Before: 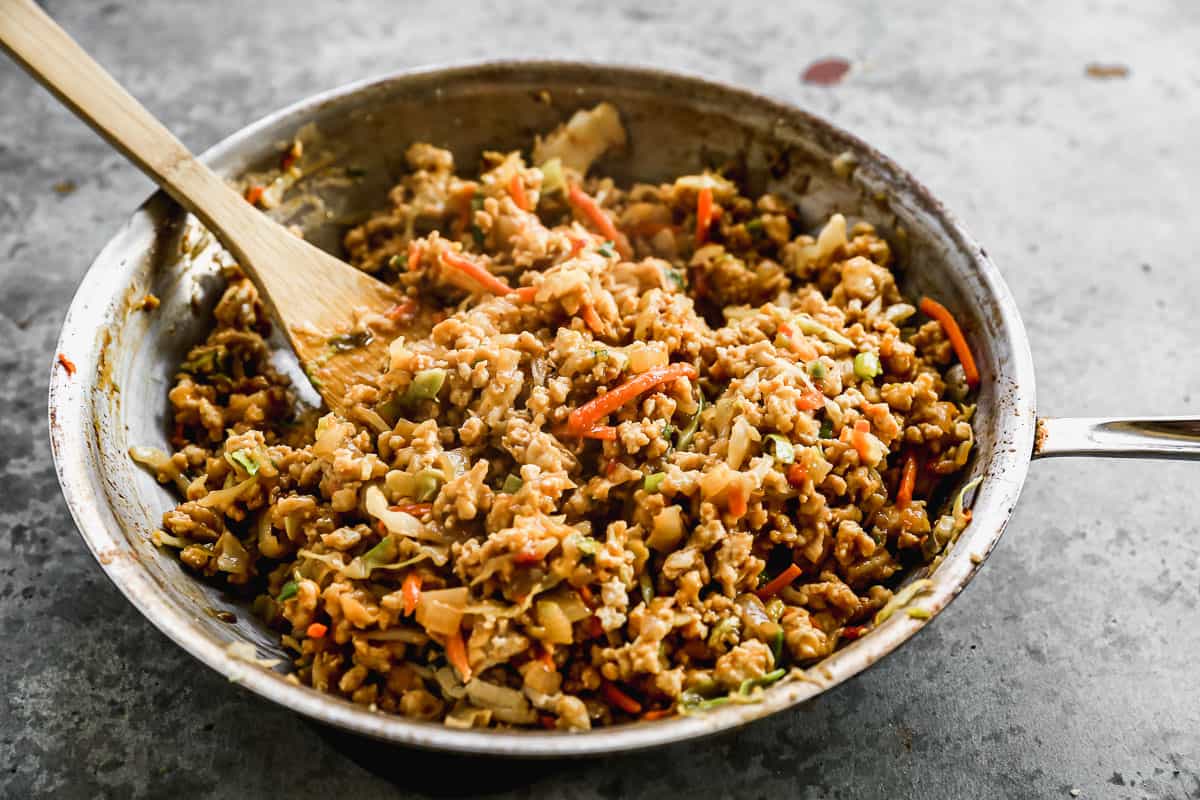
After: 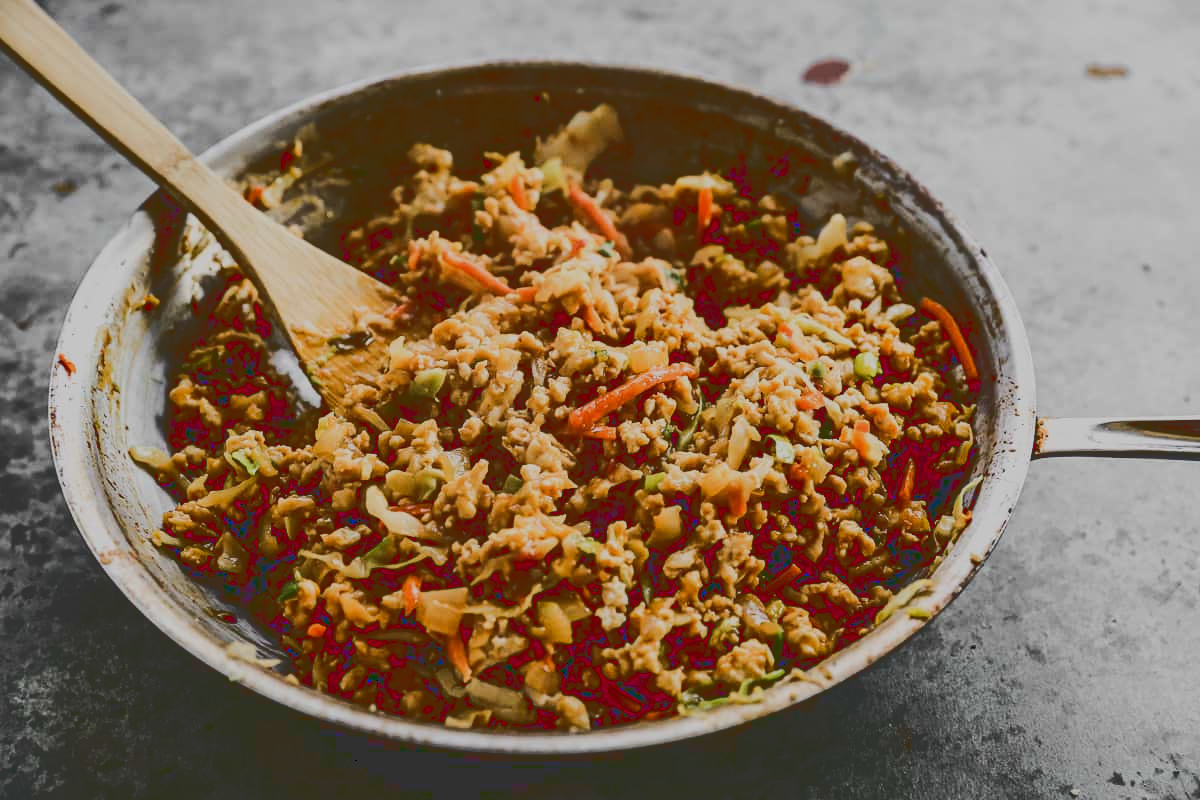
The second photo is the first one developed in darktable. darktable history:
tone curve: curves: ch0 [(0, 0) (0.003, 0.198) (0.011, 0.198) (0.025, 0.198) (0.044, 0.198) (0.069, 0.201) (0.1, 0.202) (0.136, 0.207) (0.177, 0.212) (0.224, 0.222) (0.277, 0.27) (0.335, 0.332) (0.399, 0.422) (0.468, 0.542) (0.543, 0.626) (0.623, 0.698) (0.709, 0.764) (0.801, 0.82) (0.898, 0.863) (1, 1)], color space Lab, linked channels, preserve colors none
exposure: exposure -0.923 EV, compensate highlight preservation false
